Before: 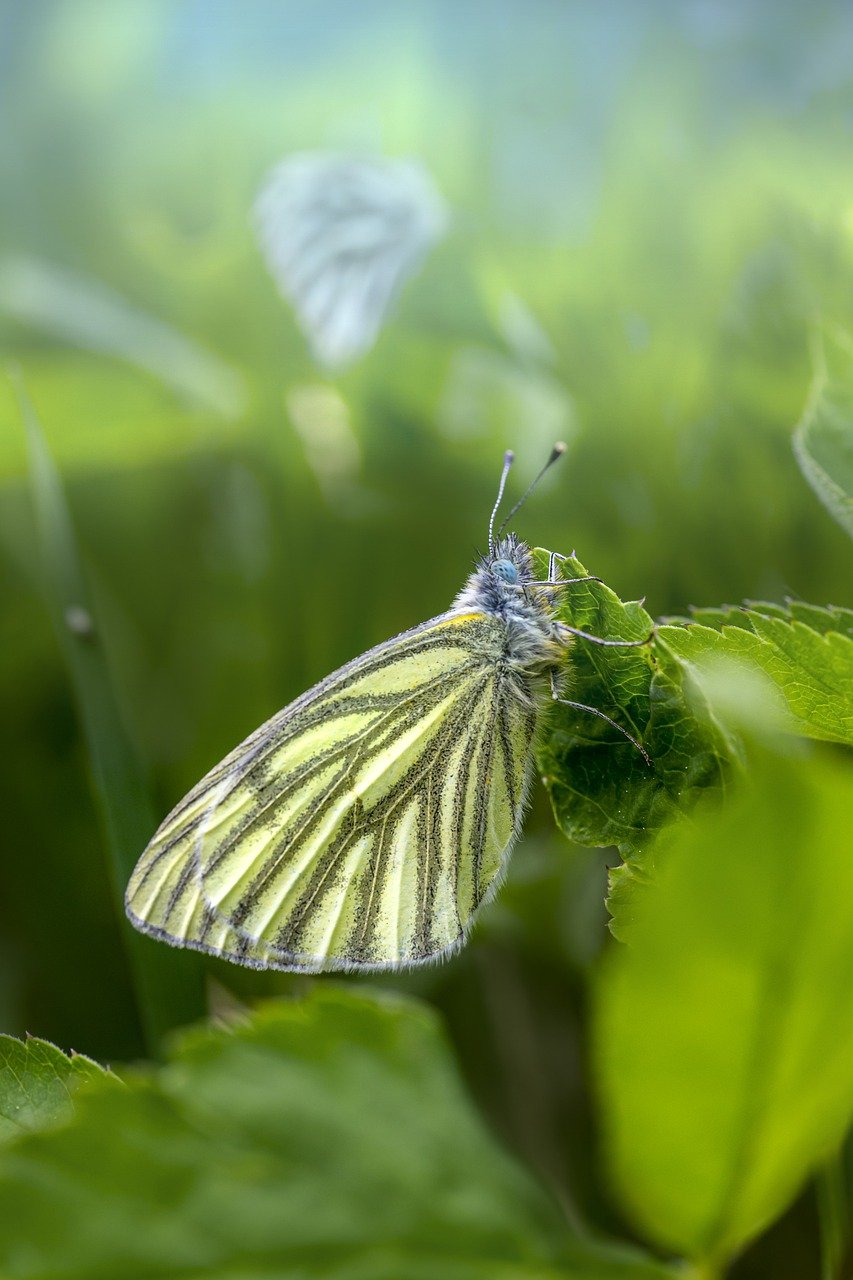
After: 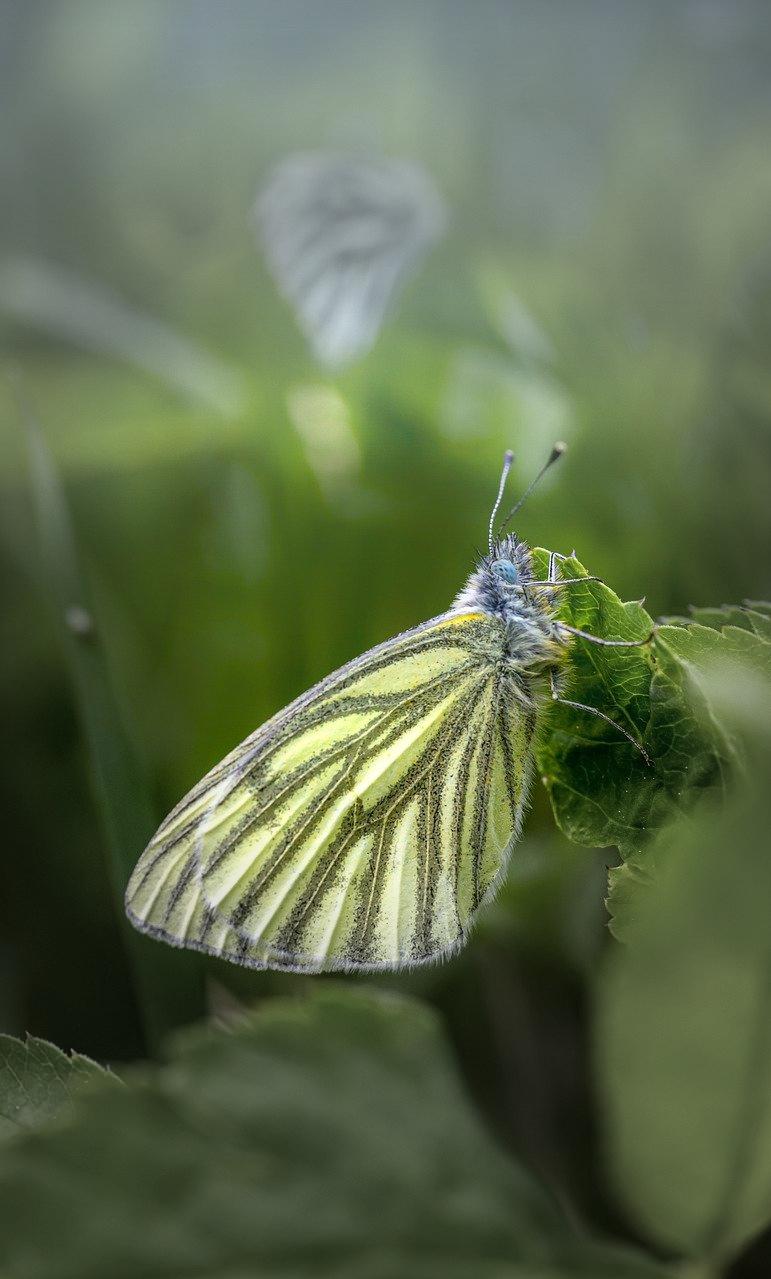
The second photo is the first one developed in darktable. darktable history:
vignetting: fall-off start 32.16%, fall-off radius 33.97%
crop: right 9.505%, bottom 0.037%
